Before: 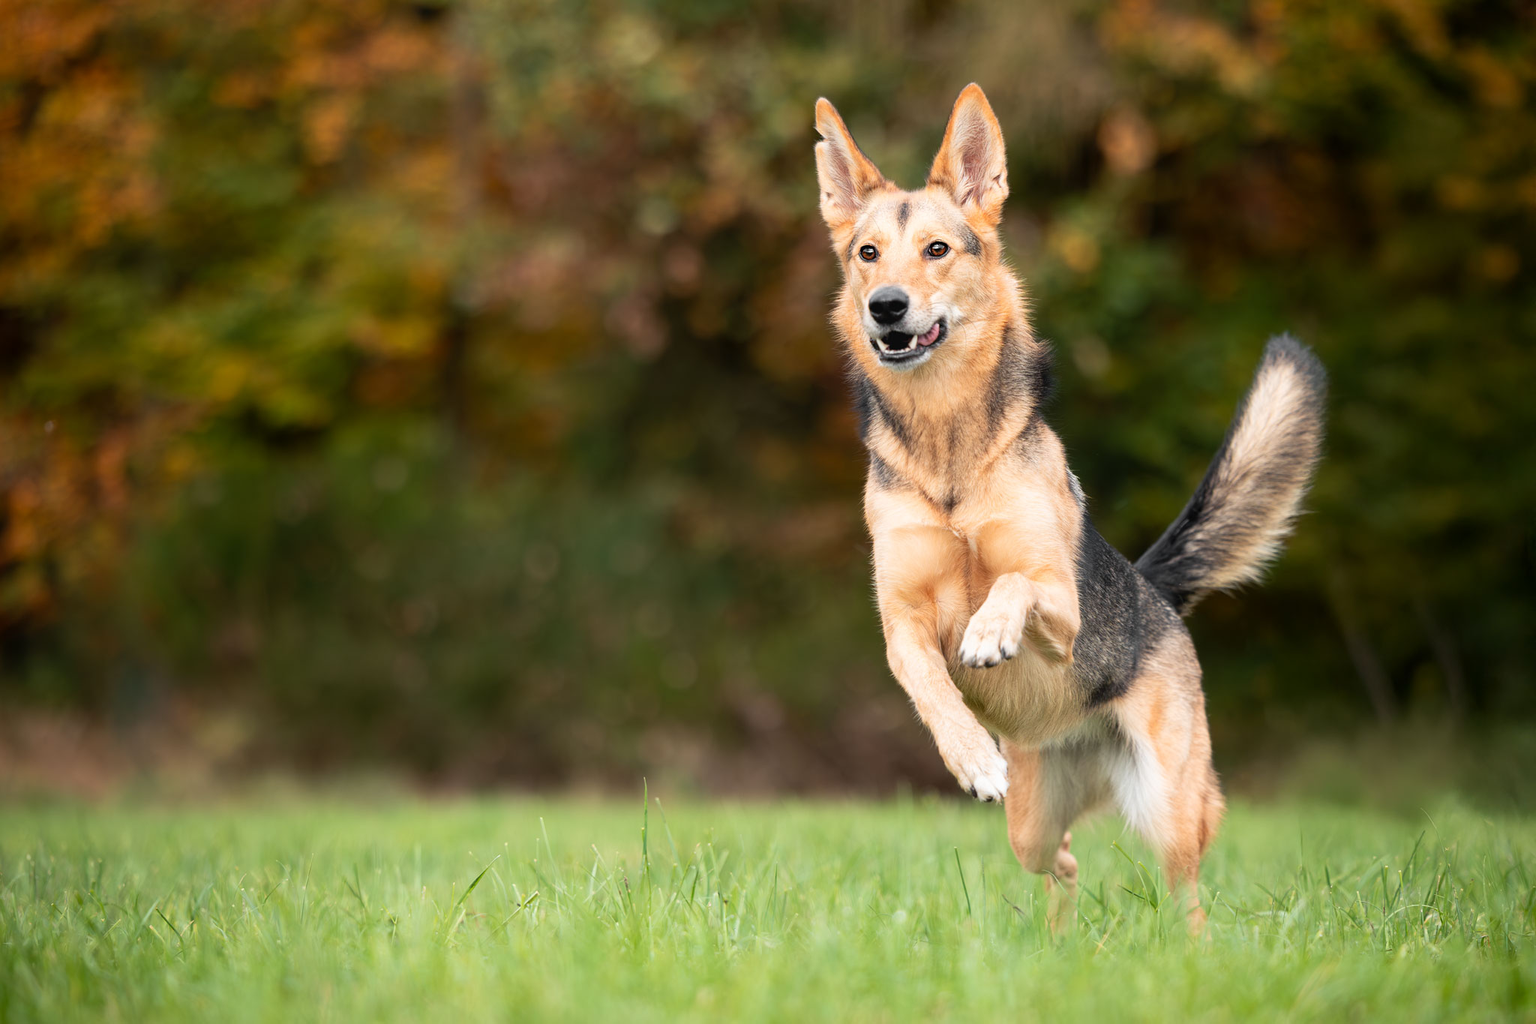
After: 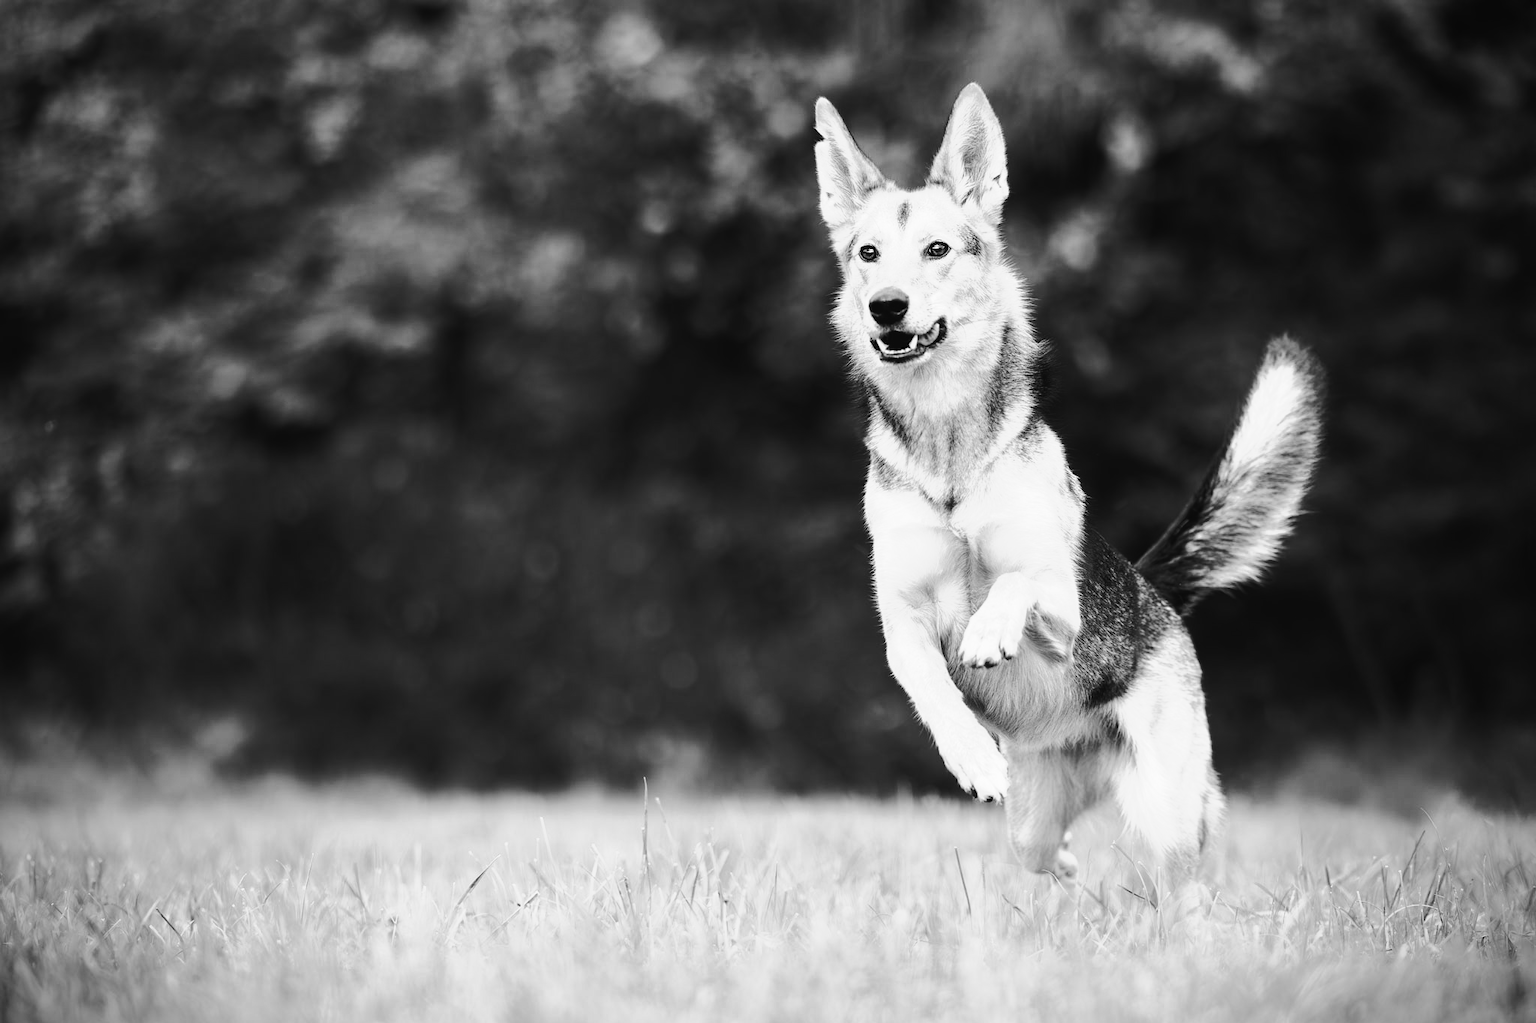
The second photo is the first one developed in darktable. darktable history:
tone curve: curves: ch0 [(0, 0) (0.003, 0.043) (0.011, 0.043) (0.025, 0.035) (0.044, 0.042) (0.069, 0.035) (0.1, 0.03) (0.136, 0.017) (0.177, 0.03) (0.224, 0.06) (0.277, 0.118) (0.335, 0.189) (0.399, 0.297) (0.468, 0.483) (0.543, 0.631) (0.623, 0.746) (0.709, 0.823) (0.801, 0.944) (0.898, 0.966) (1, 1)], preserve colors none
exposure: black level correction -0.023, exposure -0.039 EV, compensate highlight preservation false
velvia: strength 27%
vignetting: fall-off start 97.23%, saturation -0.024, center (-0.033, -0.042), width/height ratio 1.179, unbound false
monochrome: on, module defaults
